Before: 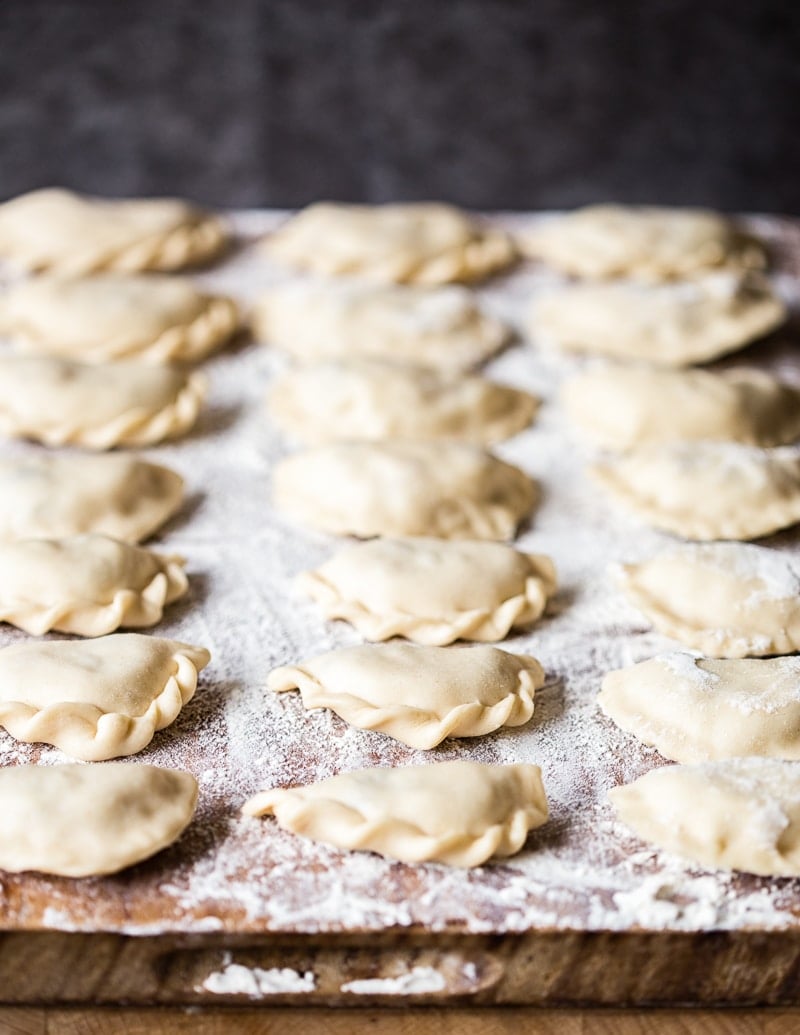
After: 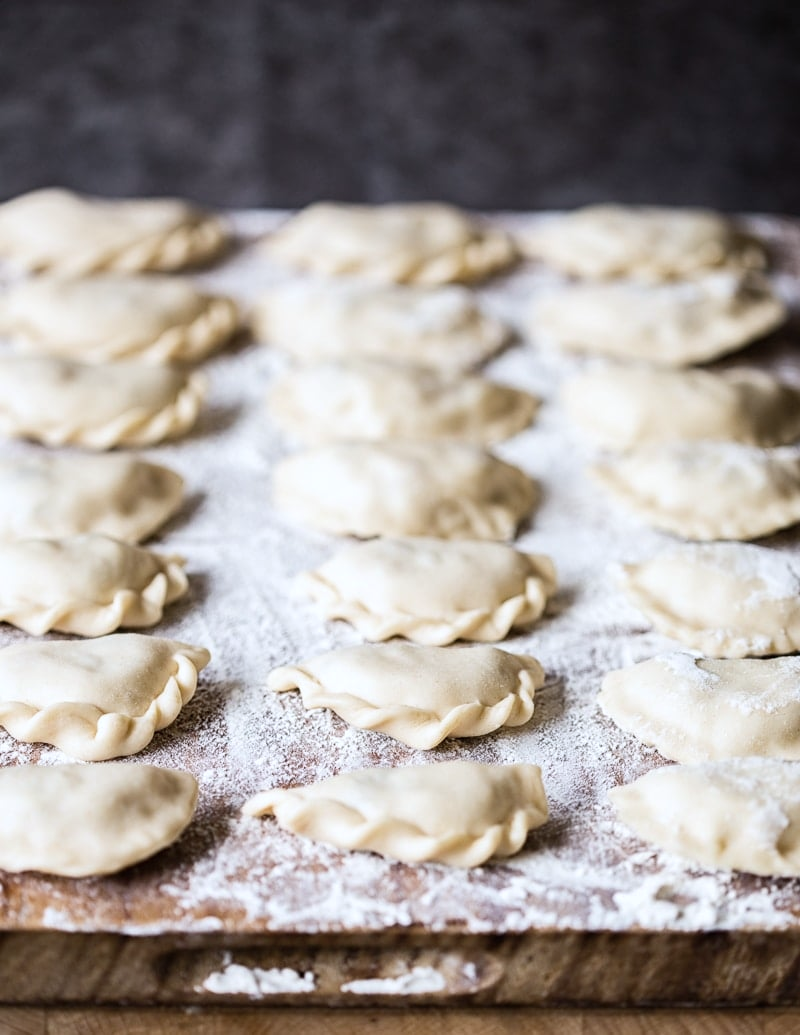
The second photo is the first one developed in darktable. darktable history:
white balance: red 0.974, blue 1.044
color correction: saturation 0.85
